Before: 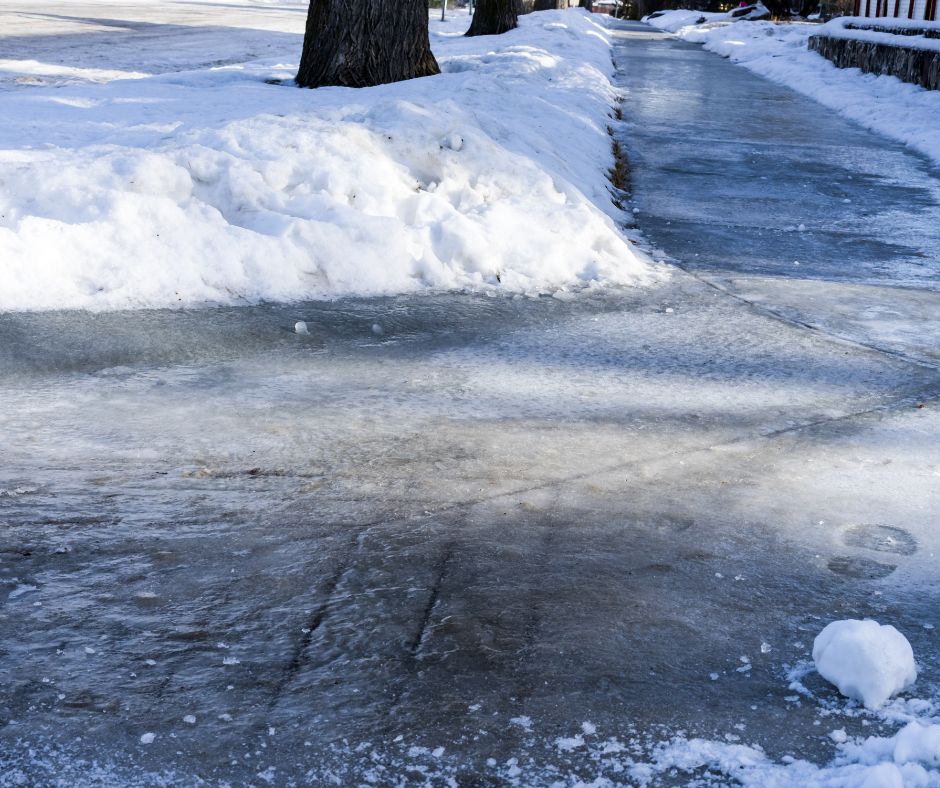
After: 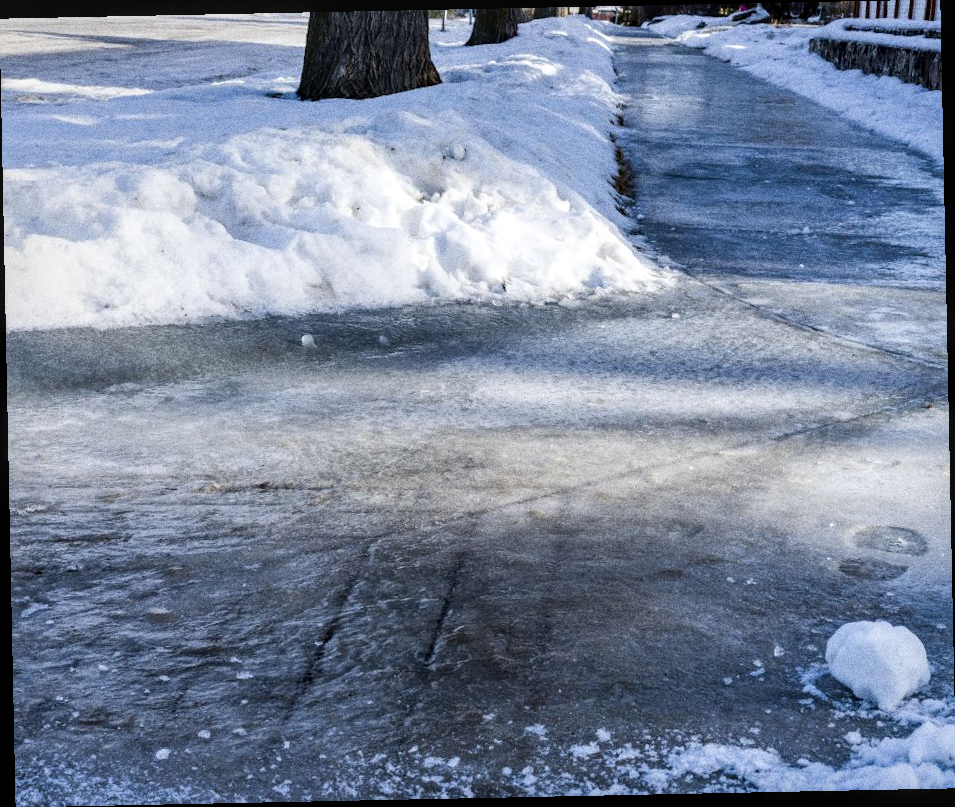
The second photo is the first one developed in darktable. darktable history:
rotate and perspective: rotation -1.17°, automatic cropping off
grain: coarseness 0.09 ISO, strength 40%
local contrast: detail 130%
